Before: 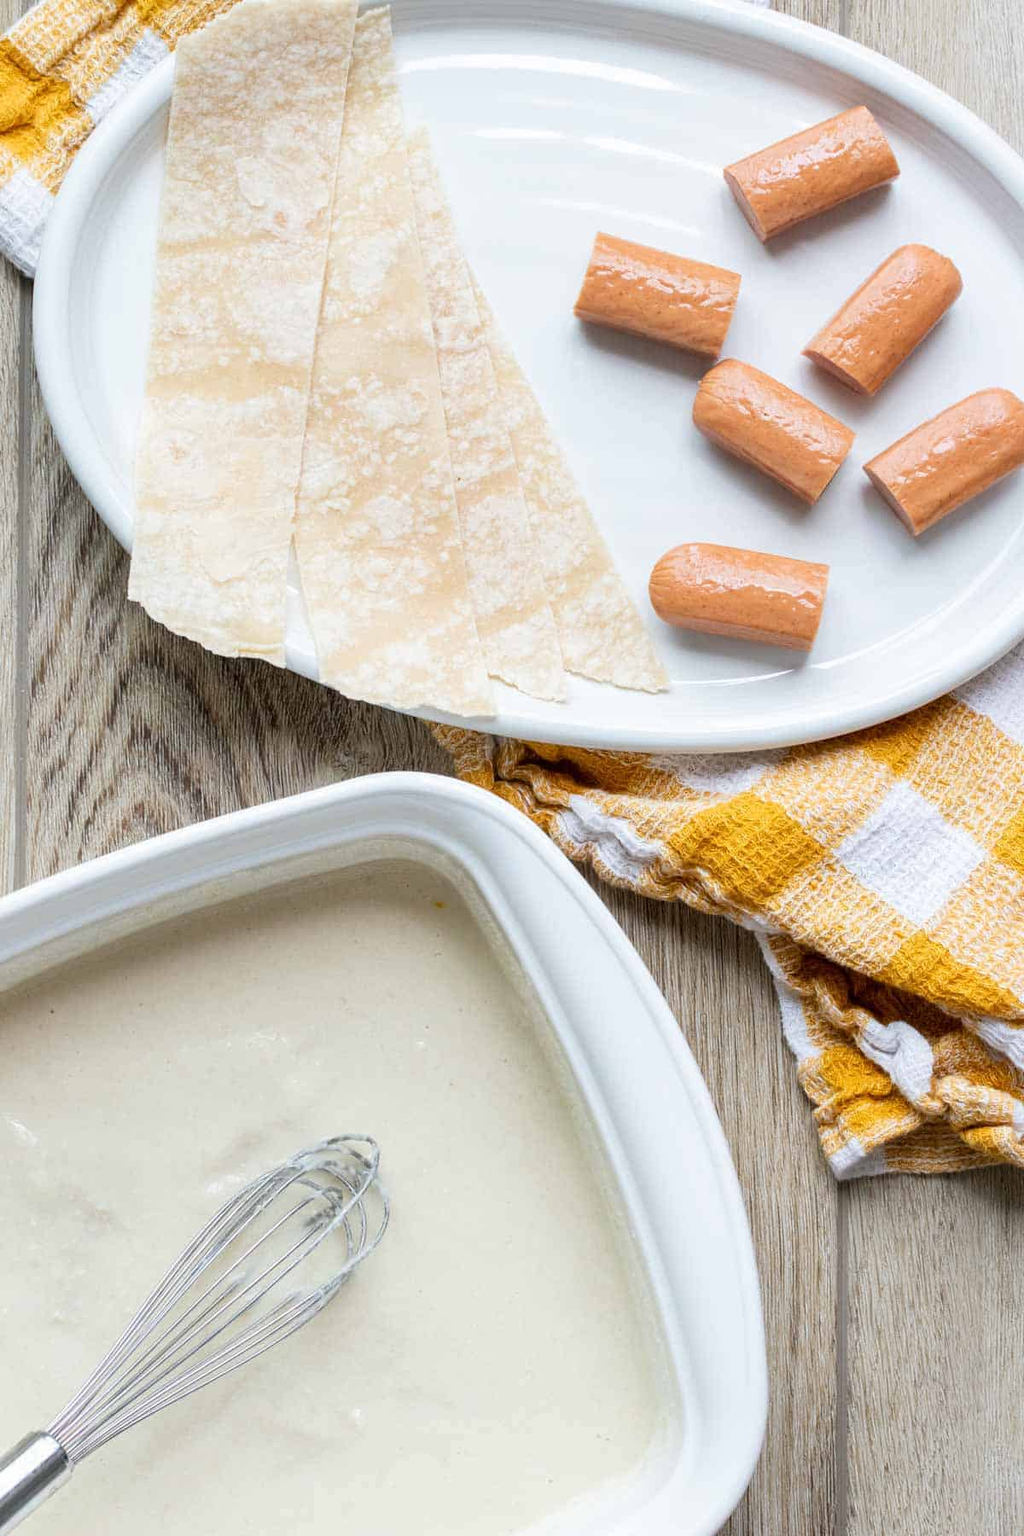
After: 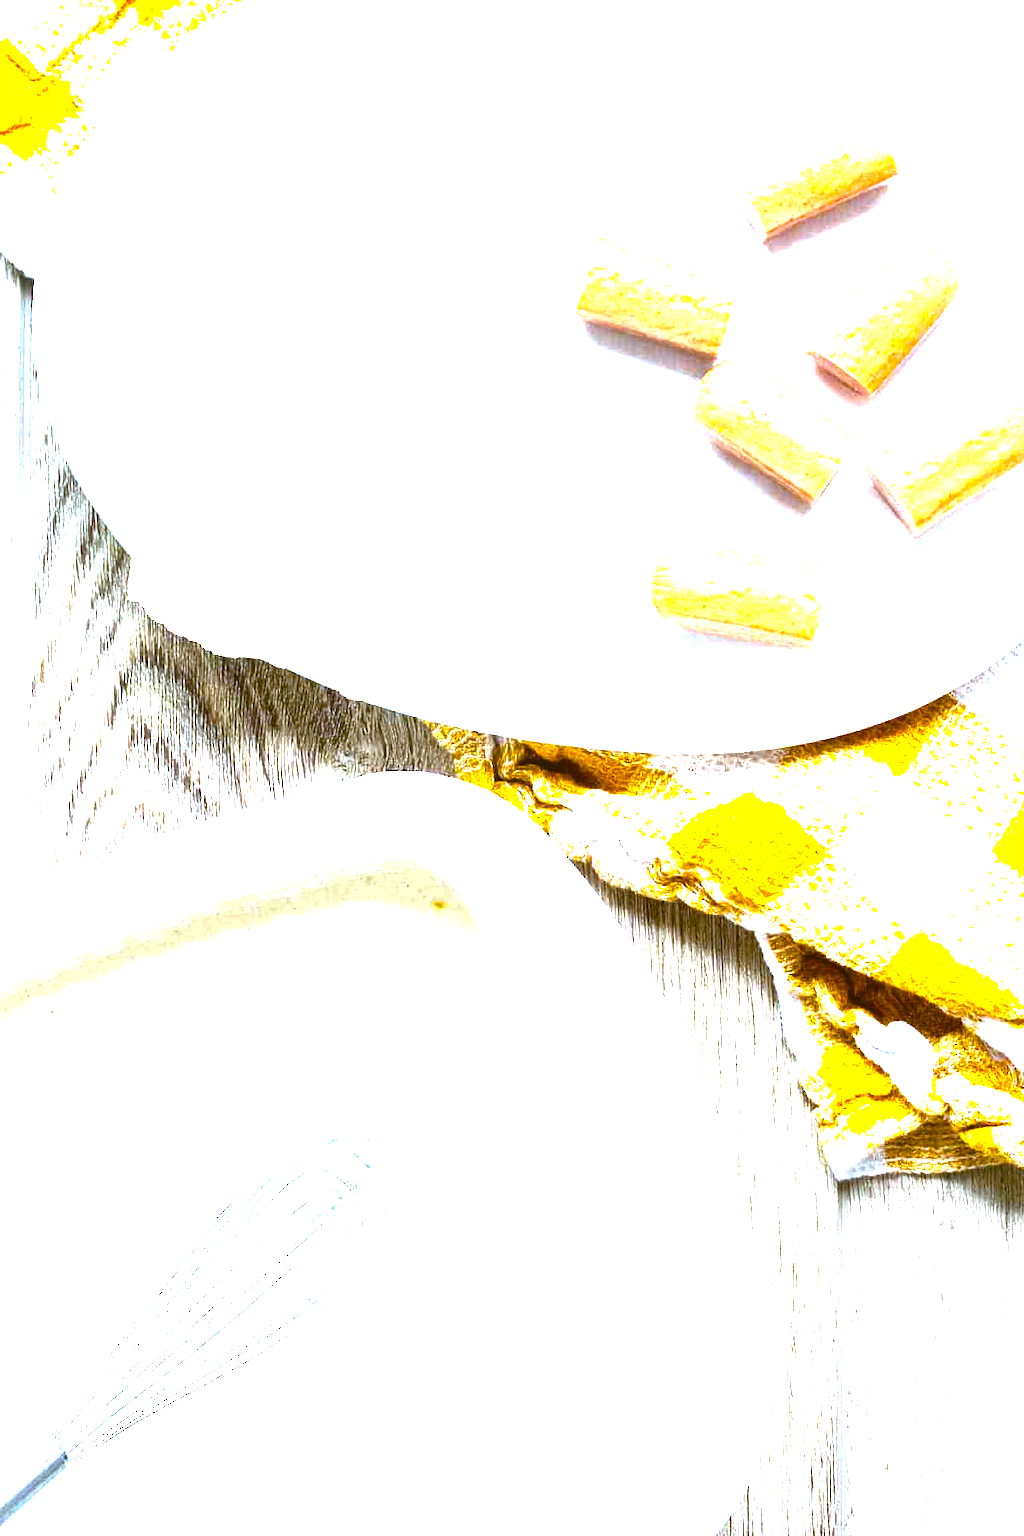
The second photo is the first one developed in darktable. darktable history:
exposure: compensate exposure bias true, compensate highlight preservation false
color balance rgb: perceptual saturation grading › global saturation 25%, perceptual brilliance grading › global brilliance 35%, perceptual brilliance grading › highlights 50%, perceptual brilliance grading › mid-tones 60%, perceptual brilliance grading › shadows 35%, global vibrance 20%
white balance: red 0.926, green 1.003, blue 1.133
color balance: lift [1.004, 1.002, 1.002, 0.998], gamma [1, 1.007, 1.002, 0.993], gain [1, 0.977, 1.013, 1.023], contrast -3.64%
